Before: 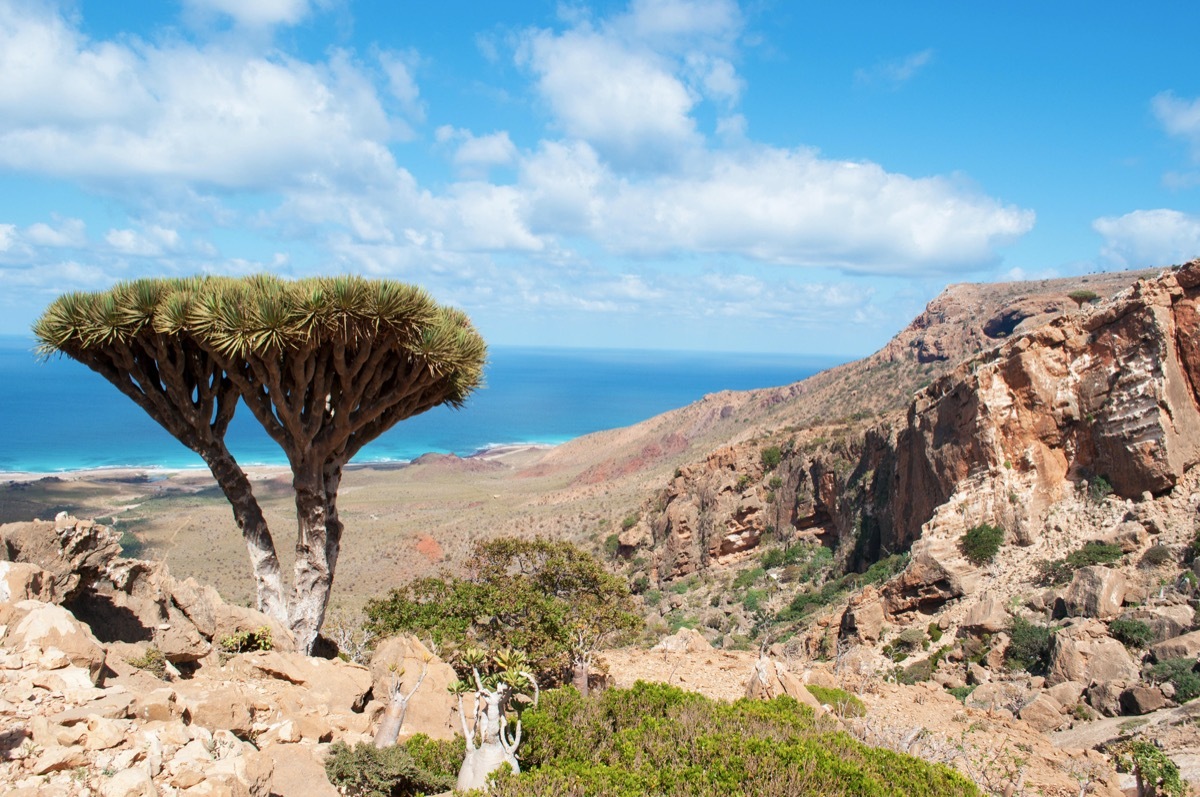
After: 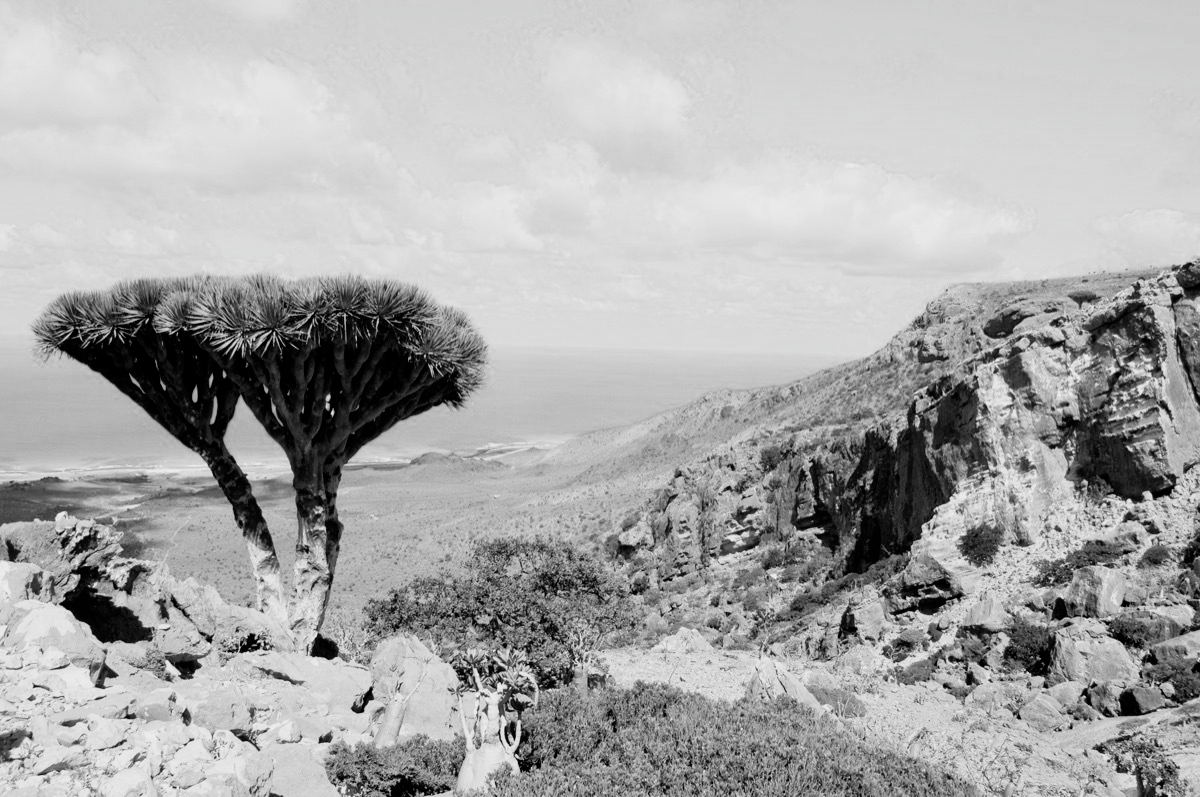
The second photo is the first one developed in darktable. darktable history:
filmic rgb: black relative exposure -5.04 EV, white relative exposure 3.18 EV, hardness 3.46, contrast 1.204, highlights saturation mix -49.86%, color science v4 (2020)
